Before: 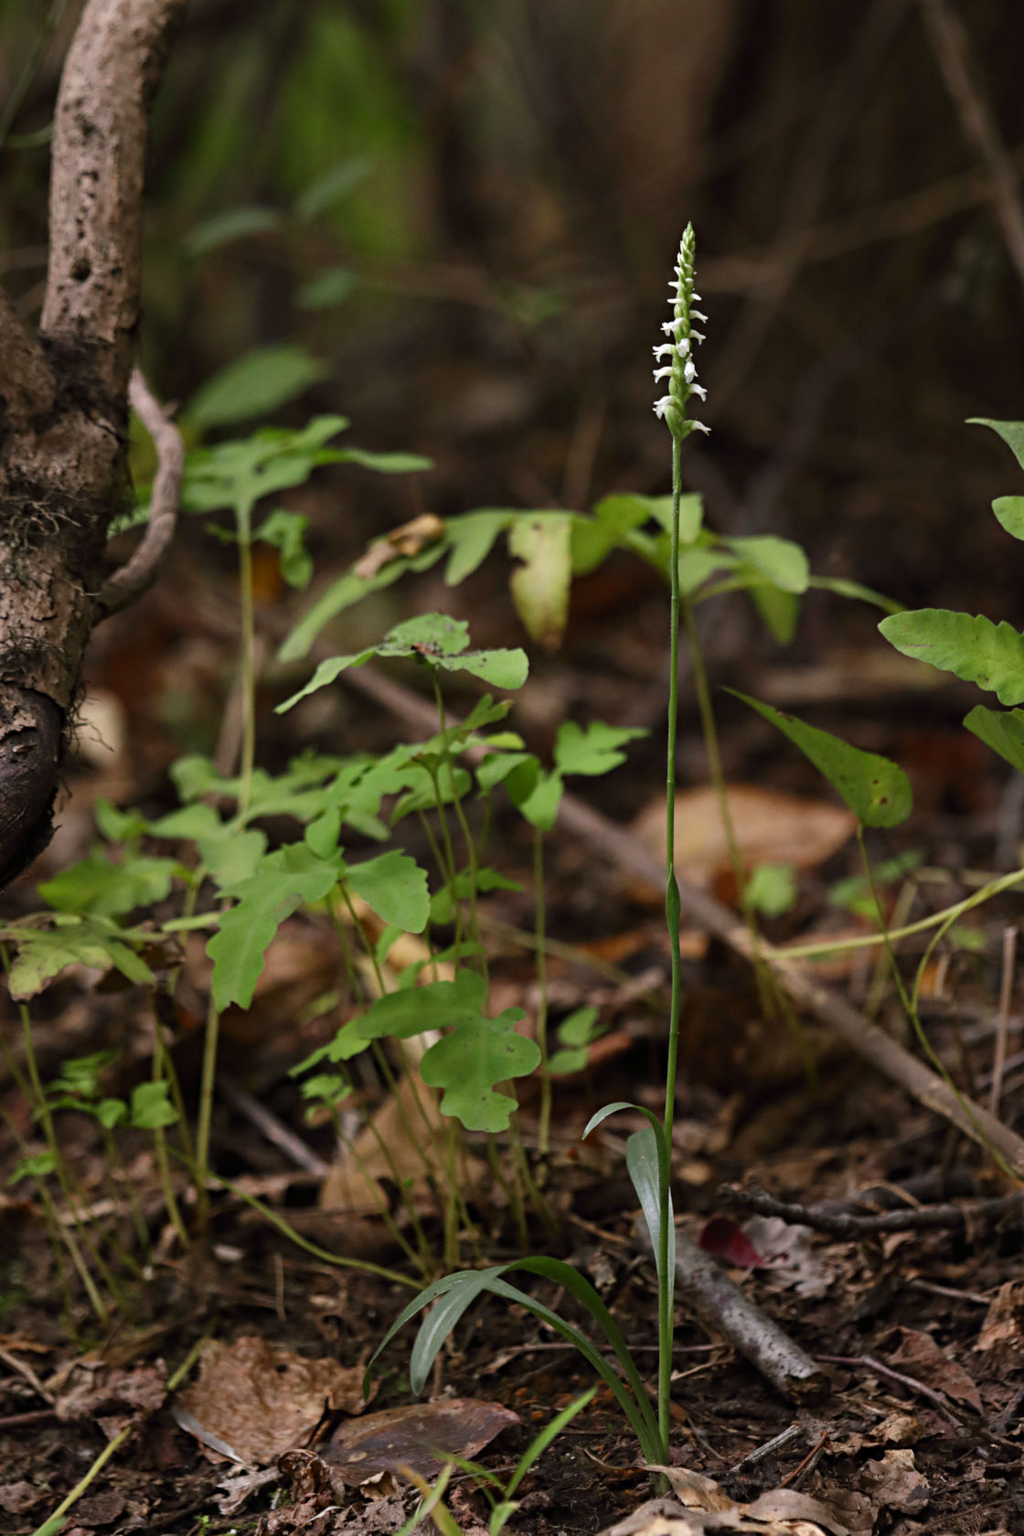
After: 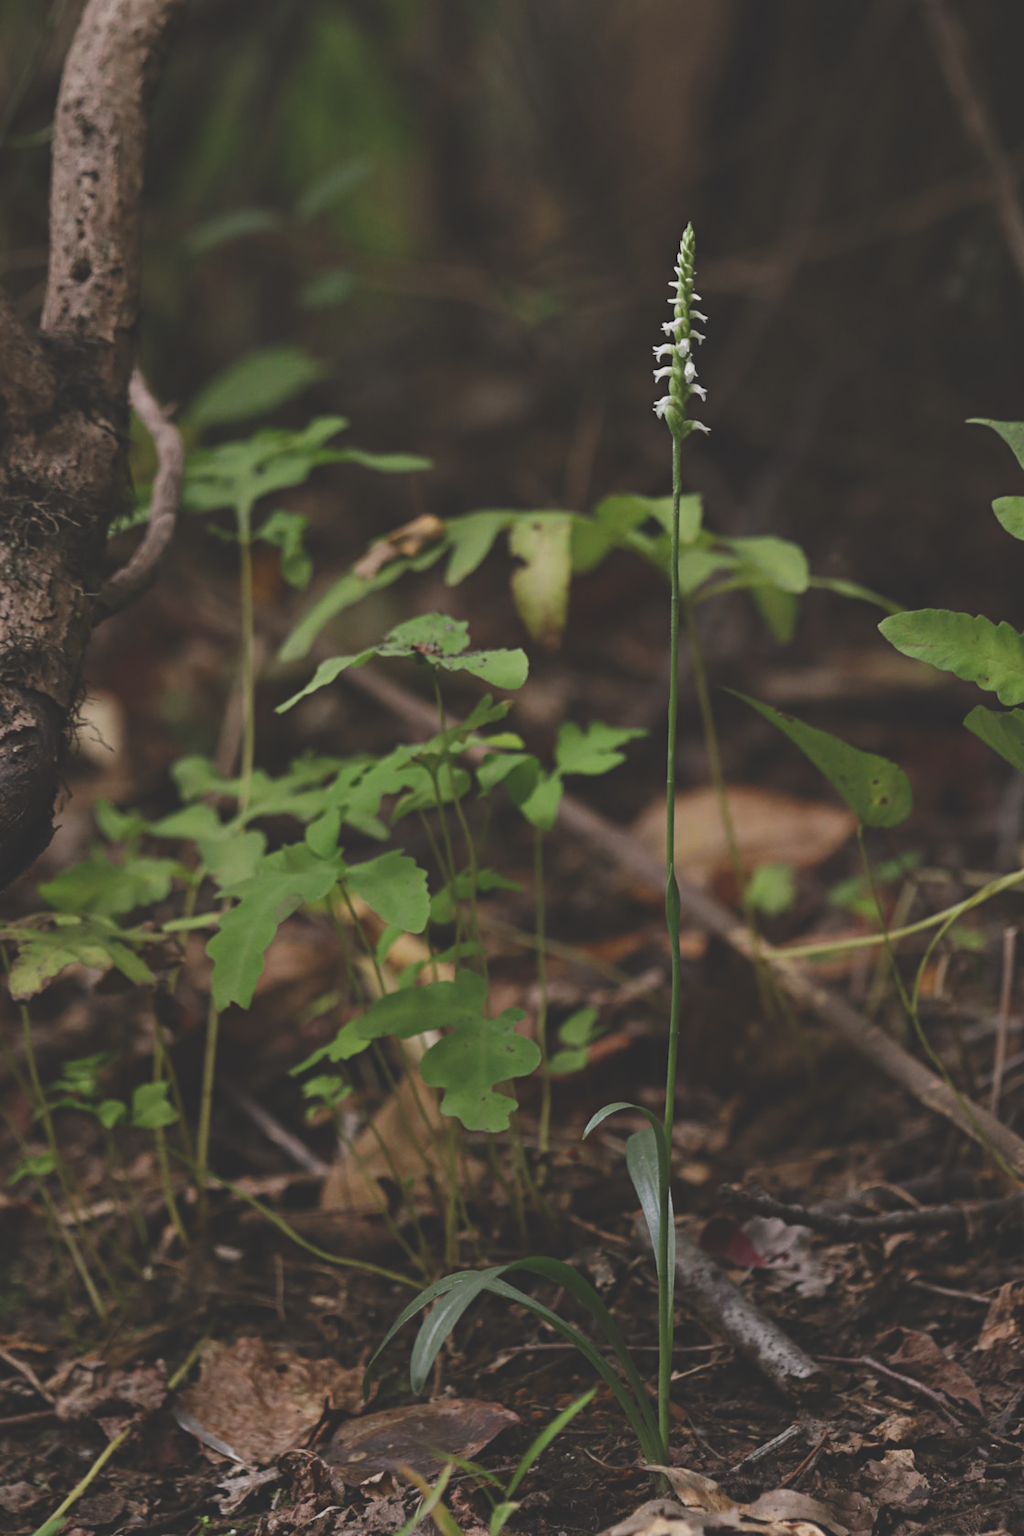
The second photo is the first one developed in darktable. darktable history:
exposure: black level correction -0.036, exposure -0.495 EV, compensate highlight preservation false
tone equalizer: mask exposure compensation -0.502 EV
